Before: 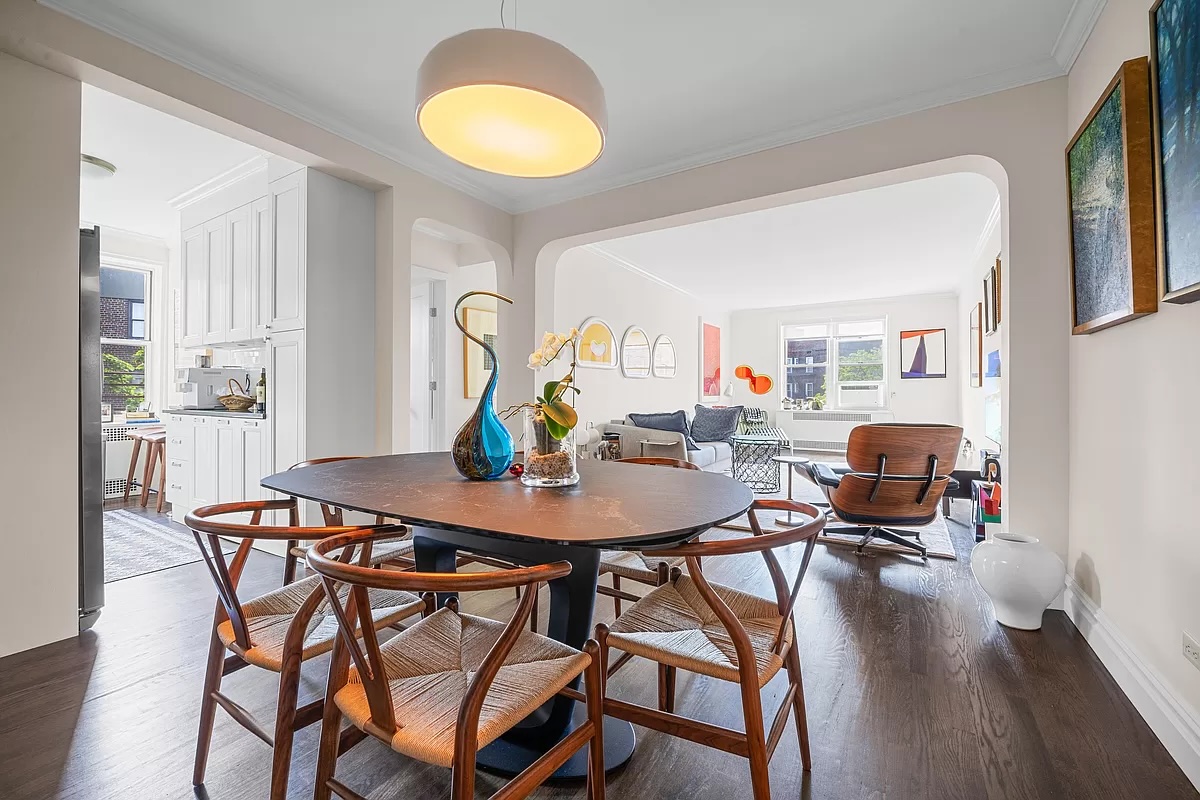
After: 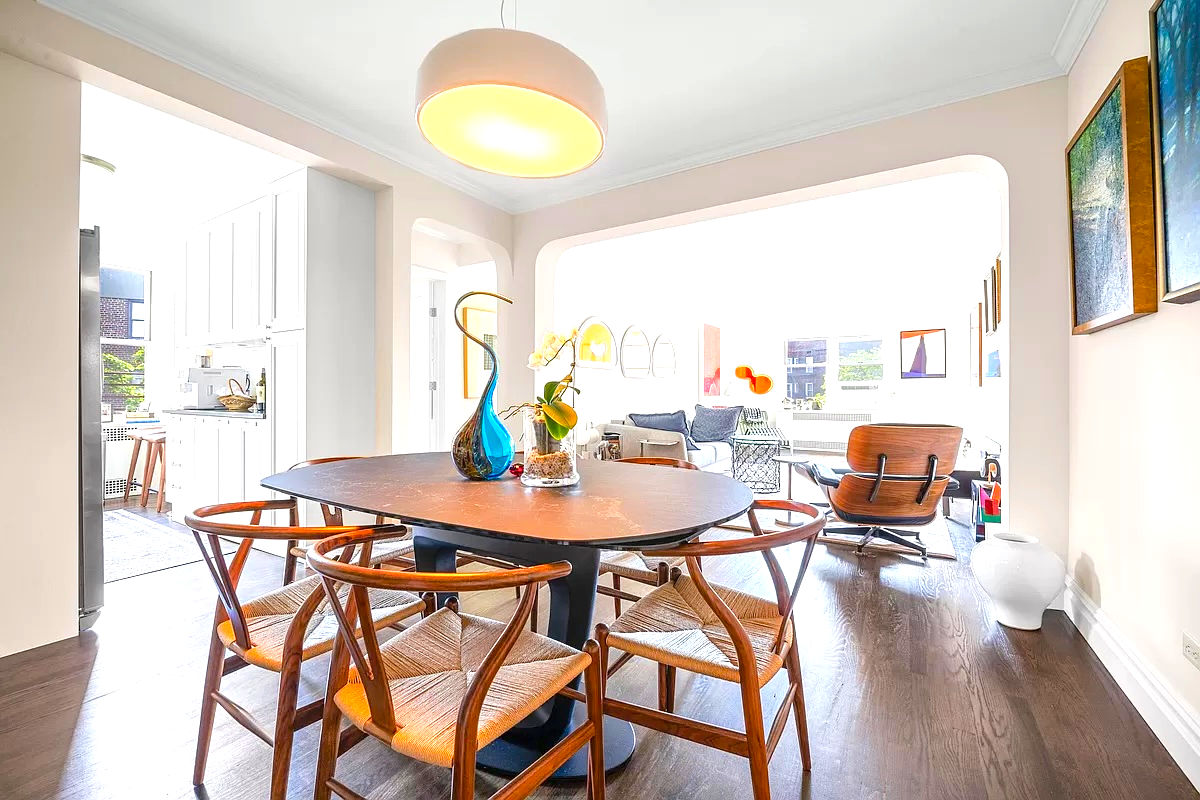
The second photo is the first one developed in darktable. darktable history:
exposure: exposure 0.769 EV, compensate highlight preservation false
color balance rgb: perceptual saturation grading › global saturation 25.455%, perceptual brilliance grading › mid-tones 9.634%, perceptual brilliance grading › shadows 15.193%
